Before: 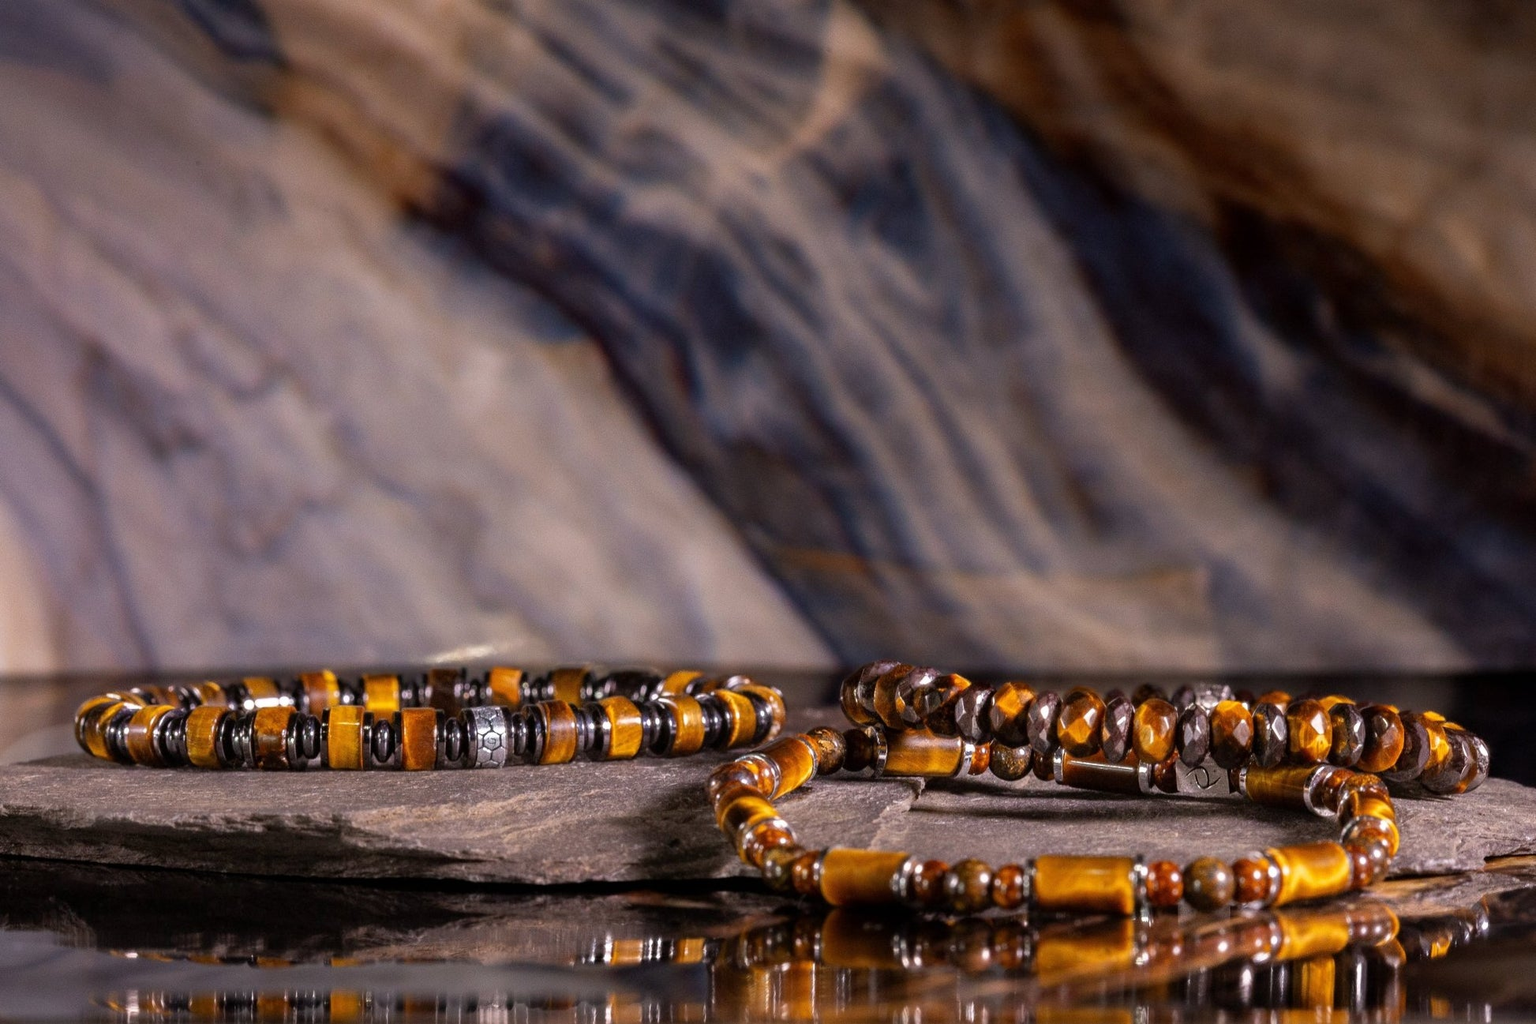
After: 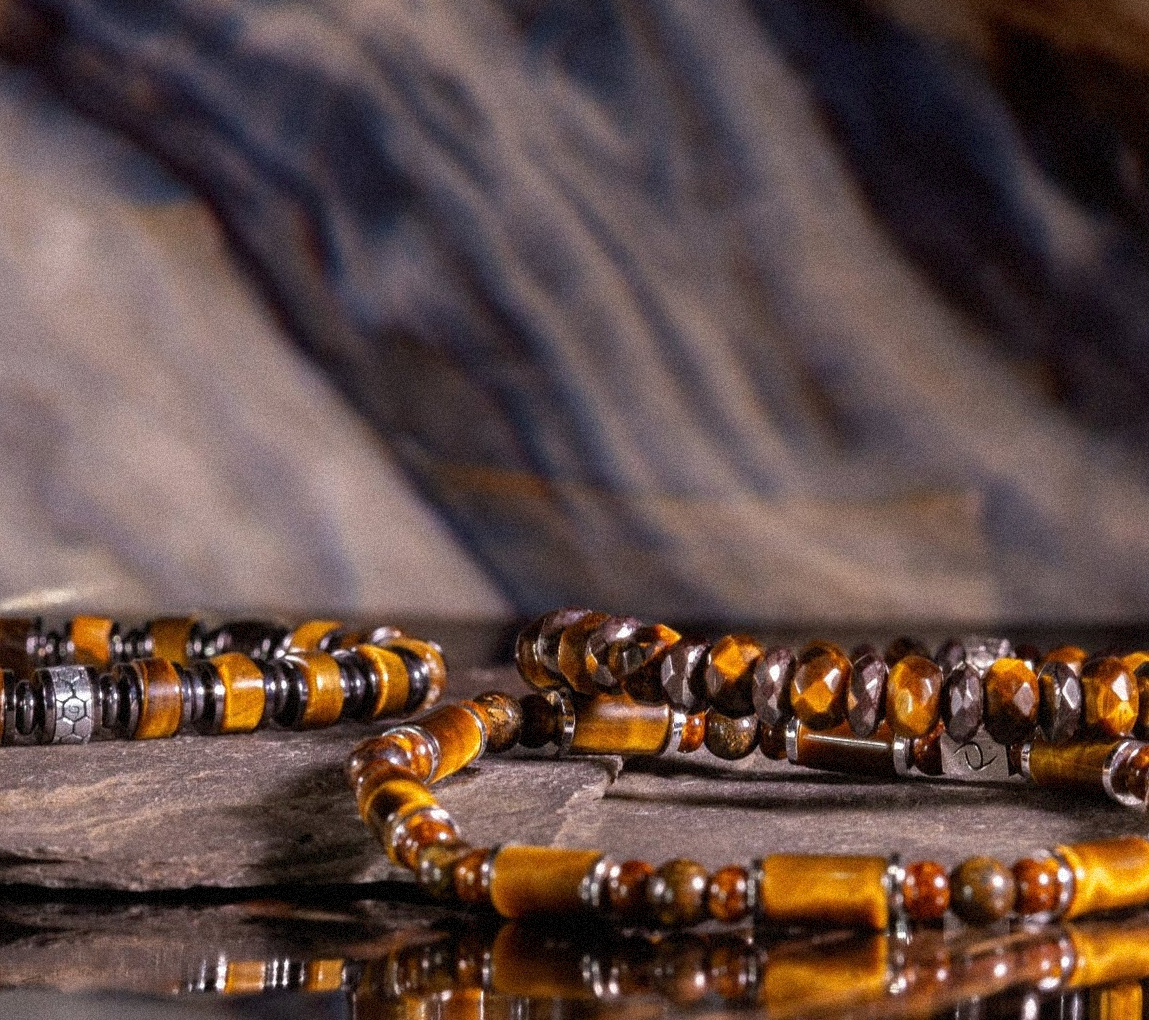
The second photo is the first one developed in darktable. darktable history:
crop and rotate: left 28.256%, top 17.734%, right 12.656%, bottom 3.573%
grain: strength 35%, mid-tones bias 0%
